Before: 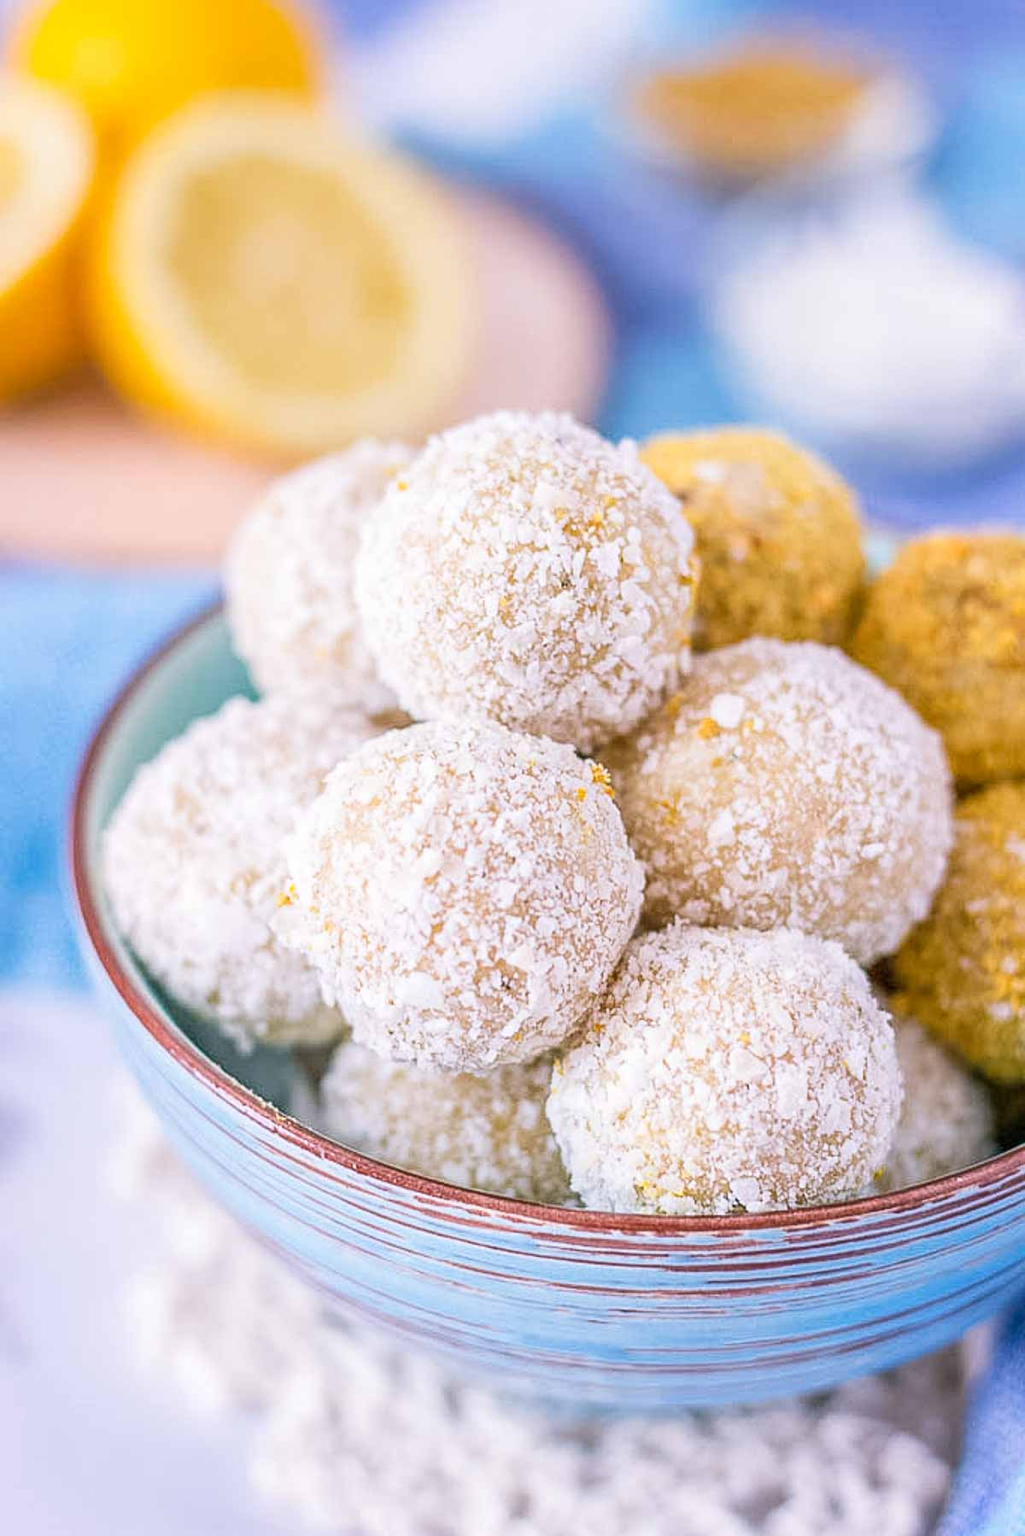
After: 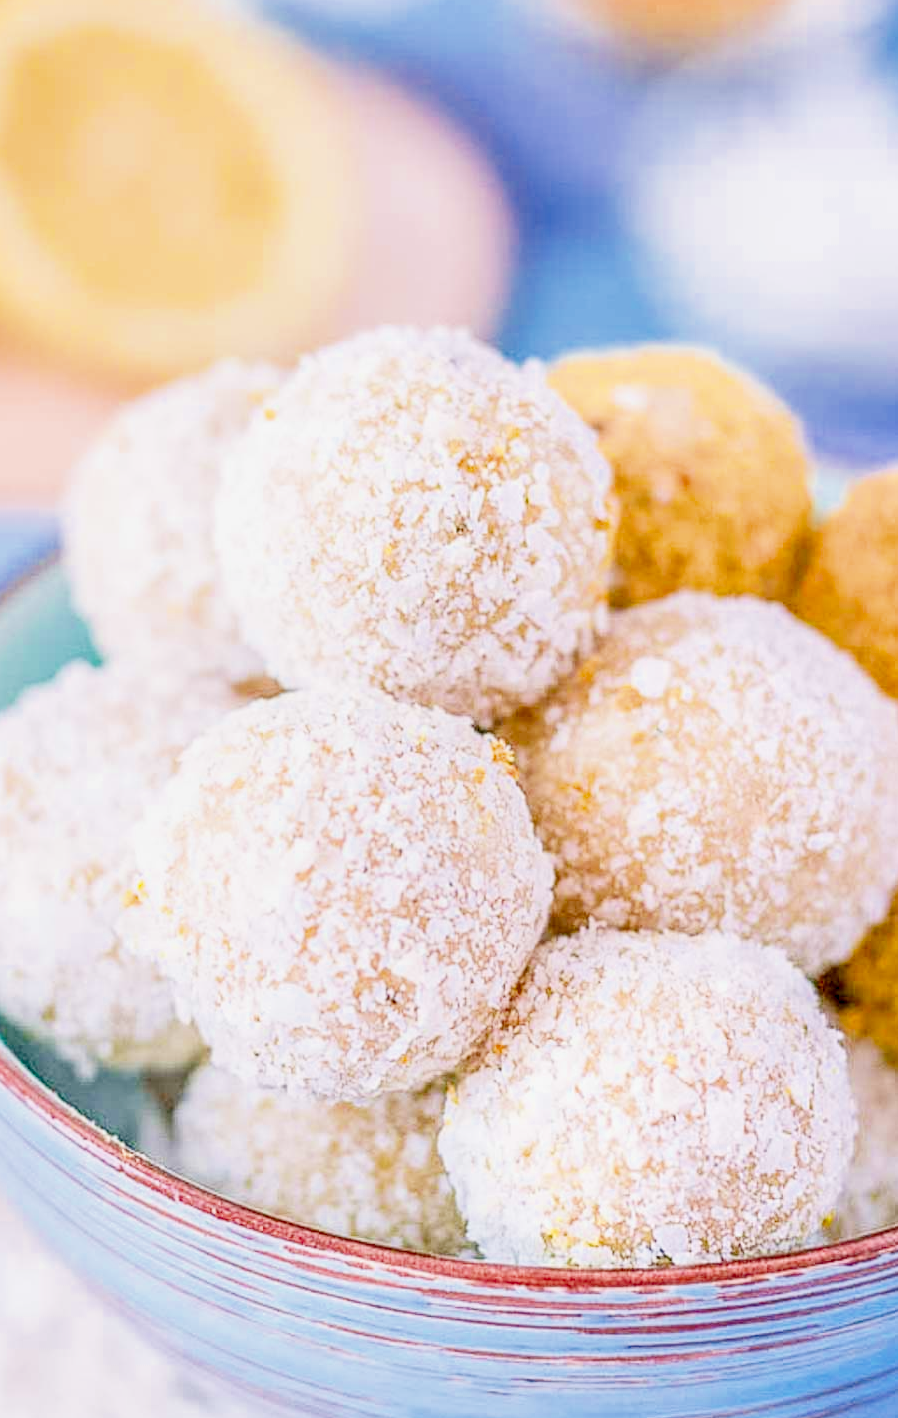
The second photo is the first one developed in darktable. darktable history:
local contrast: detail 130%
crop: left 16.768%, top 8.653%, right 8.362%, bottom 12.485%
exposure: black level correction 0, exposure 1.9 EV, compensate highlight preservation false
filmic rgb: black relative exposure -7.65 EV, white relative exposure 4.56 EV, hardness 3.61
rgb levels: preserve colors sum RGB, levels [[0.038, 0.433, 0.934], [0, 0.5, 1], [0, 0.5, 1]]
contrast brightness saturation: brightness -0.25, saturation 0.2
